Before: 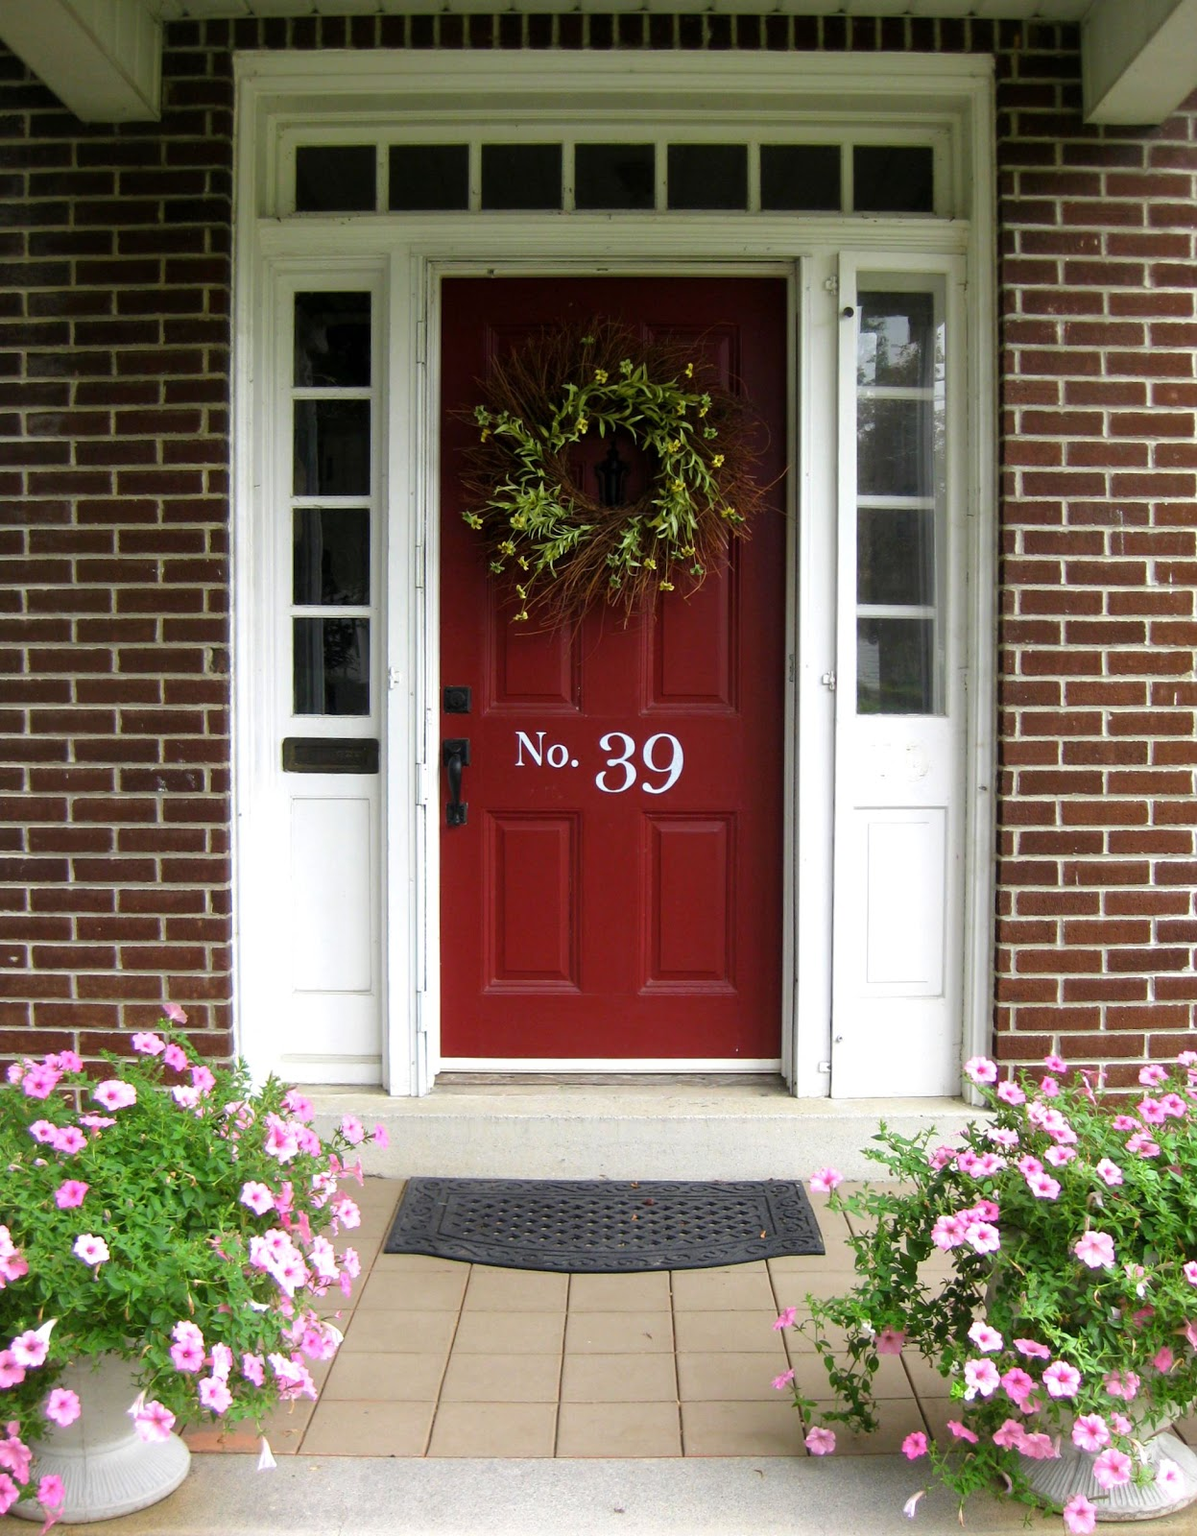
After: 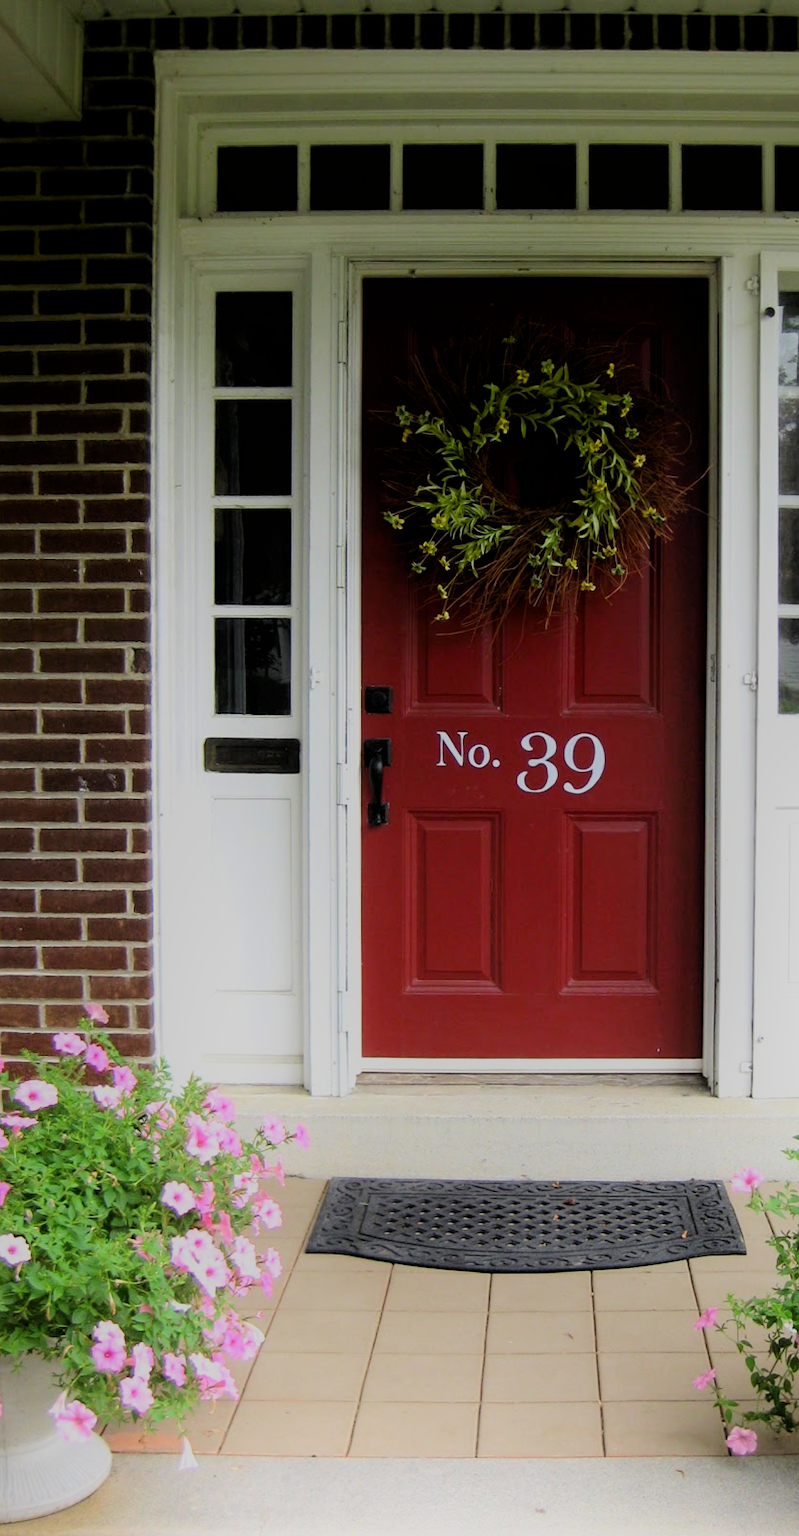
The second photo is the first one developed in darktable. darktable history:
crop and rotate: left 6.618%, right 26.53%
filmic rgb: black relative exposure -6.07 EV, white relative exposure 6.97 EV, hardness 2.24, color science v6 (2022)
shadows and highlights: shadows -41.42, highlights 64.52, highlights color adjustment 52.57%, soften with gaussian
